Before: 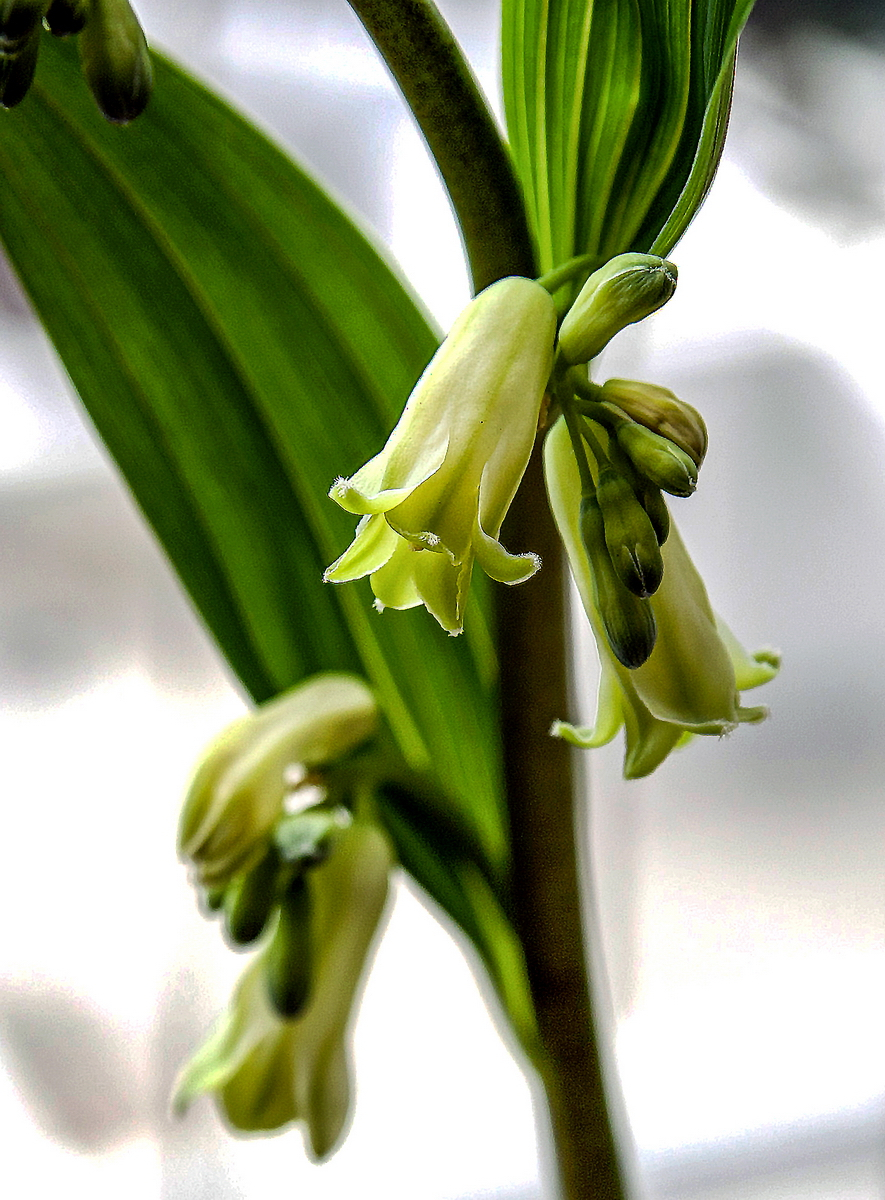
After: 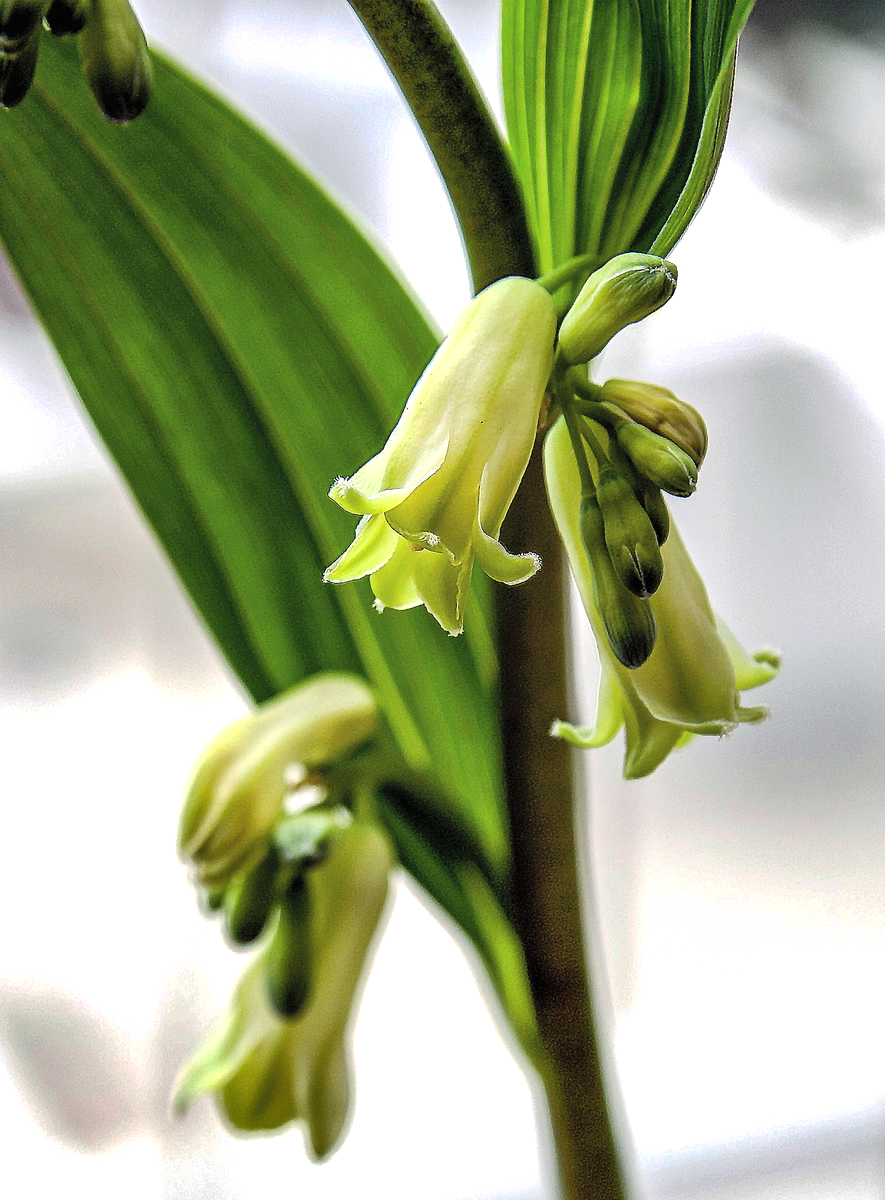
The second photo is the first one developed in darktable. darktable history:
contrast brightness saturation: brightness 0.143
shadows and highlights: shadows 37.62, highlights -27.42, soften with gaussian
exposure: black level correction 0, exposure 0.5 EV, compensate exposure bias true, compensate highlight preservation false
